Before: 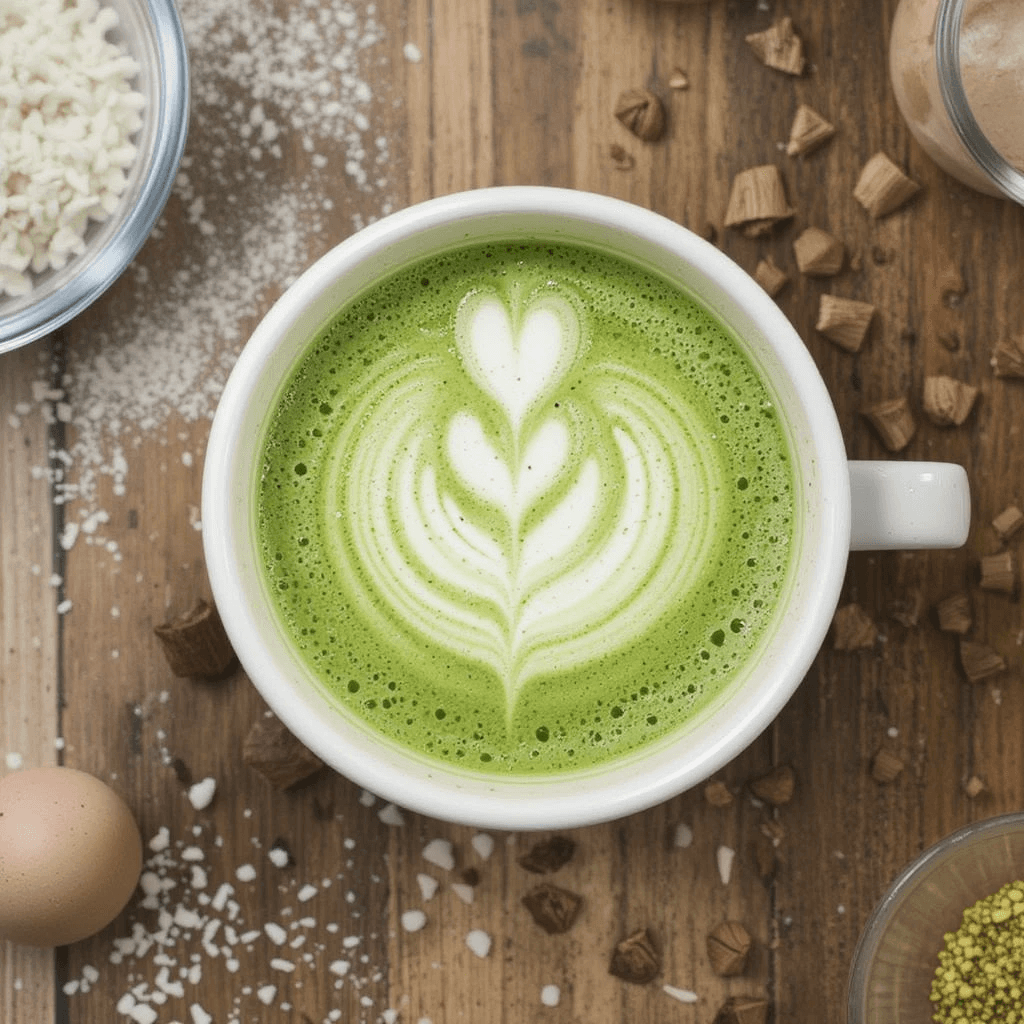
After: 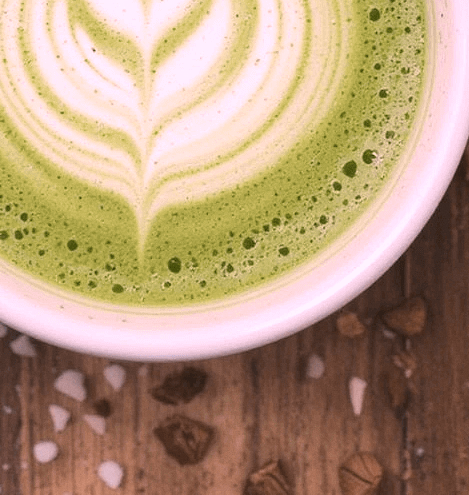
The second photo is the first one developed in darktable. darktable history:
white balance: red 1.188, blue 1.11
crop: left 35.976%, top 45.819%, right 18.162%, bottom 5.807%
grain: coarseness 0.09 ISO, strength 10%
